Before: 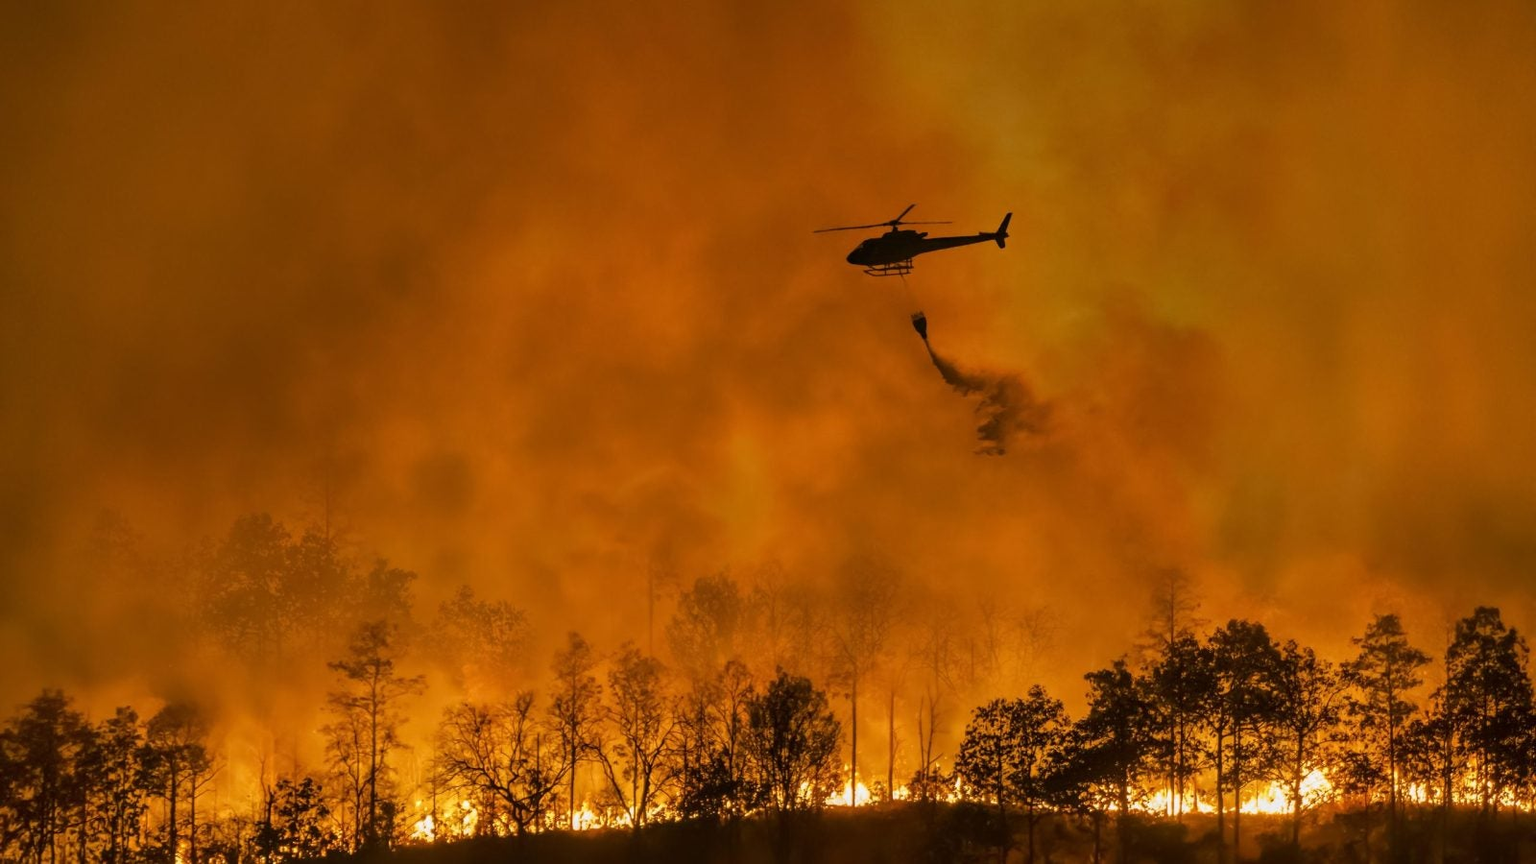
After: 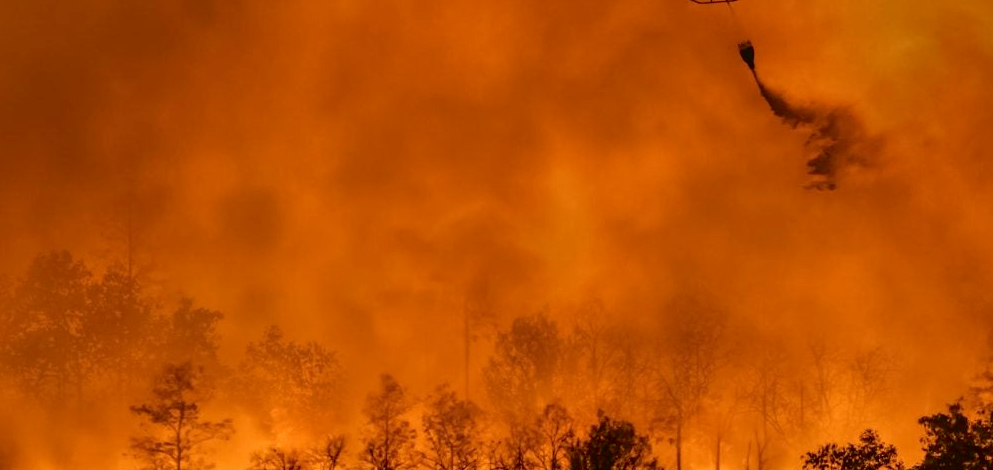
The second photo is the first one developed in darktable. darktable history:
crop: left 13.194%, top 31.653%, right 24.728%, bottom 16.063%
tone curve: curves: ch0 [(0, 0.01) (0.037, 0.032) (0.131, 0.108) (0.275, 0.286) (0.483, 0.517) (0.61, 0.661) (0.697, 0.768) (0.797, 0.876) (0.888, 0.952) (0.997, 0.995)]; ch1 [(0, 0) (0.312, 0.262) (0.425, 0.402) (0.5, 0.5) (0.527, 0.532) (0.556, 0.585) (0.683, 0.706) (0.746, 0.77) (1, 1)]; ch2 [(0, 0) (0.223, 0.185) (0.333, 0.284) (0.432, 0.4) (0.502, 0.502) (0.525, 0.527) (0.545, 0.564) (0.587, 0.613) (0.636, 0.654) (0.711, 0.729) (0.845, 0.855) (0.998, 0.977)], color space Lab, independent channels, preserve colors none
